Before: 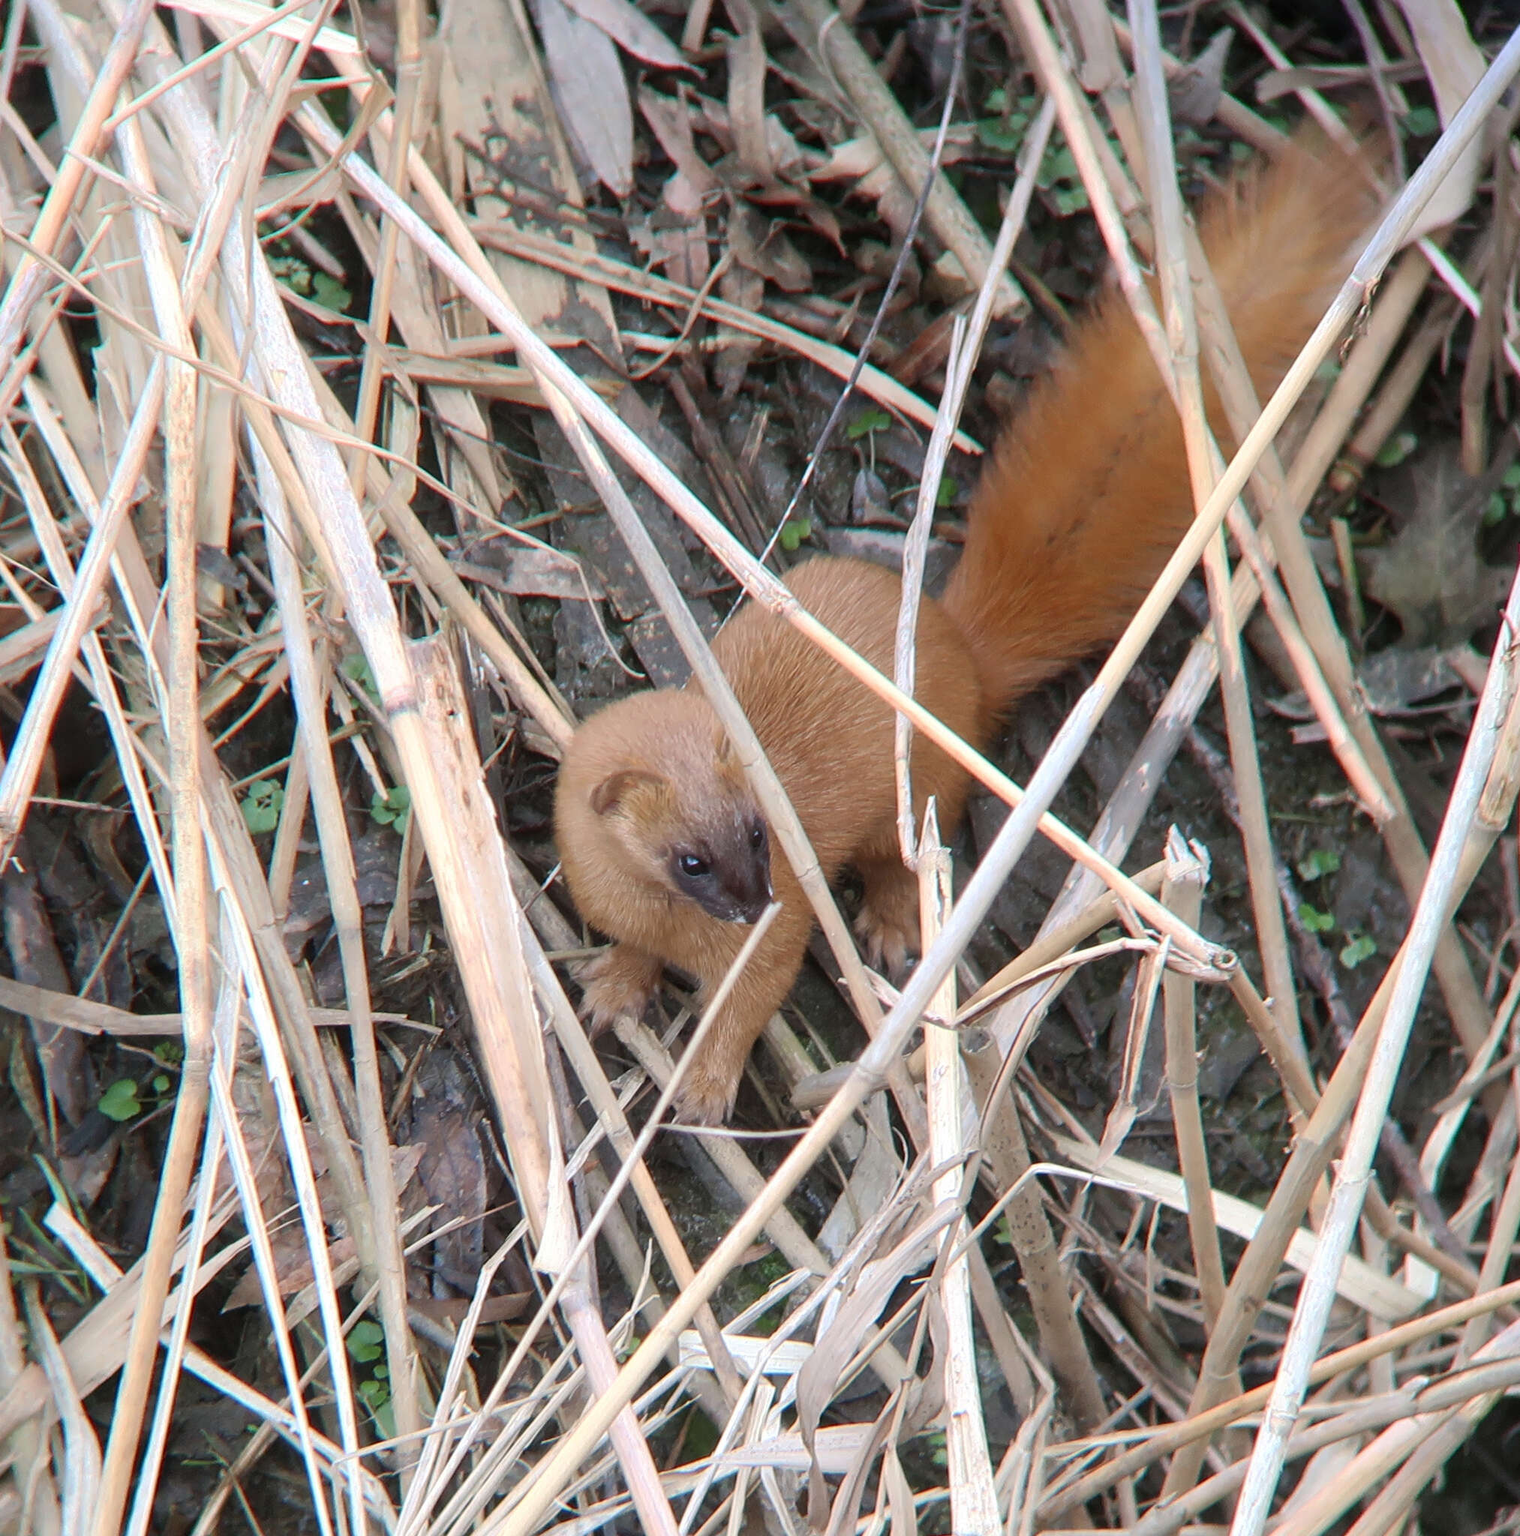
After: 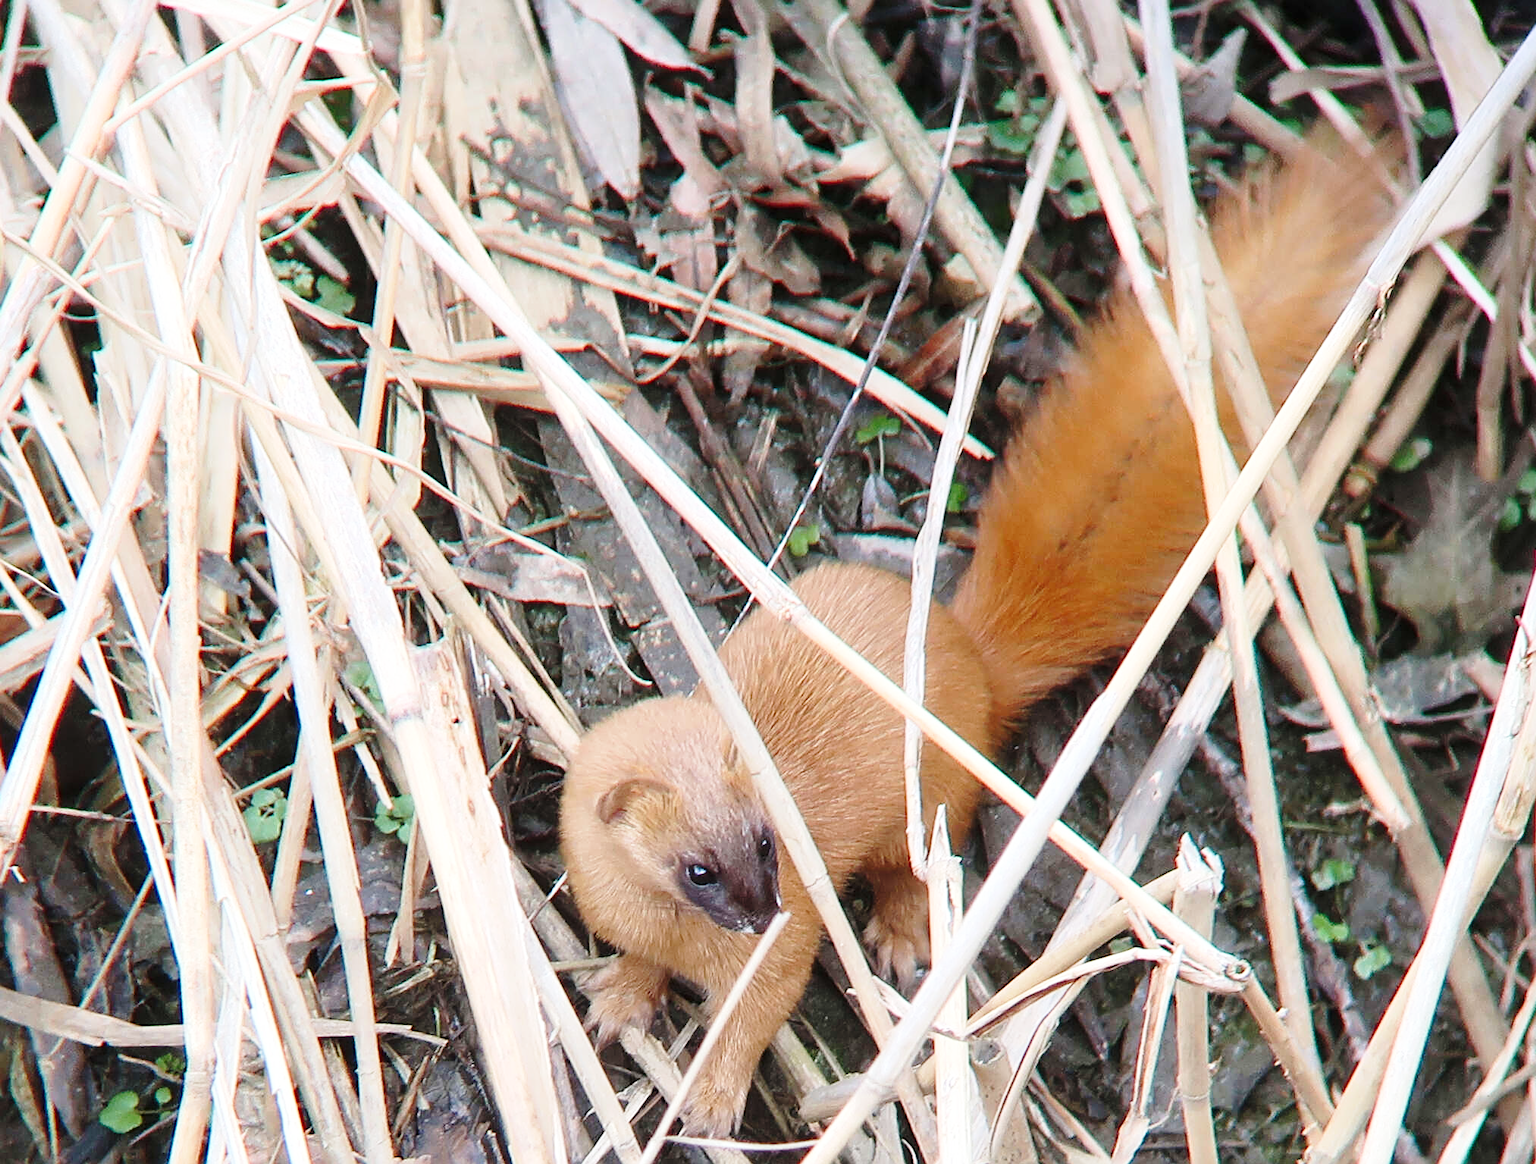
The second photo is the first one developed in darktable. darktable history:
base curve: curves: ch0 [(0, 0) (0.028, 0.03) (0.121, 0.232) (0.46, 0.748) (0.859, 0.968) (1, 1)], preserve colors none
color calibration: illuminant same as pipeline (D50), adaptation XYZ, x 0.346, y 0.358, temperature 5014.17 K
crop: bottom 24.994%
sharpen: on, module defaults
